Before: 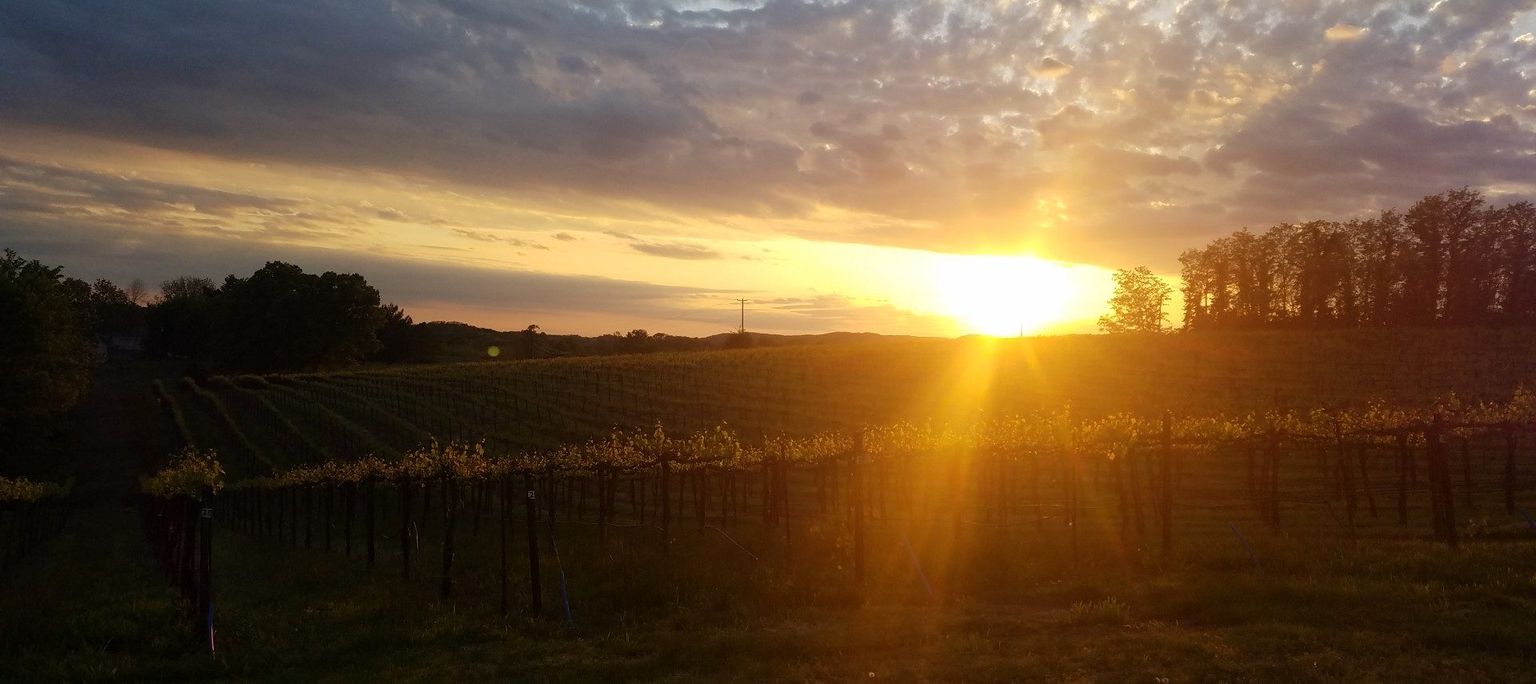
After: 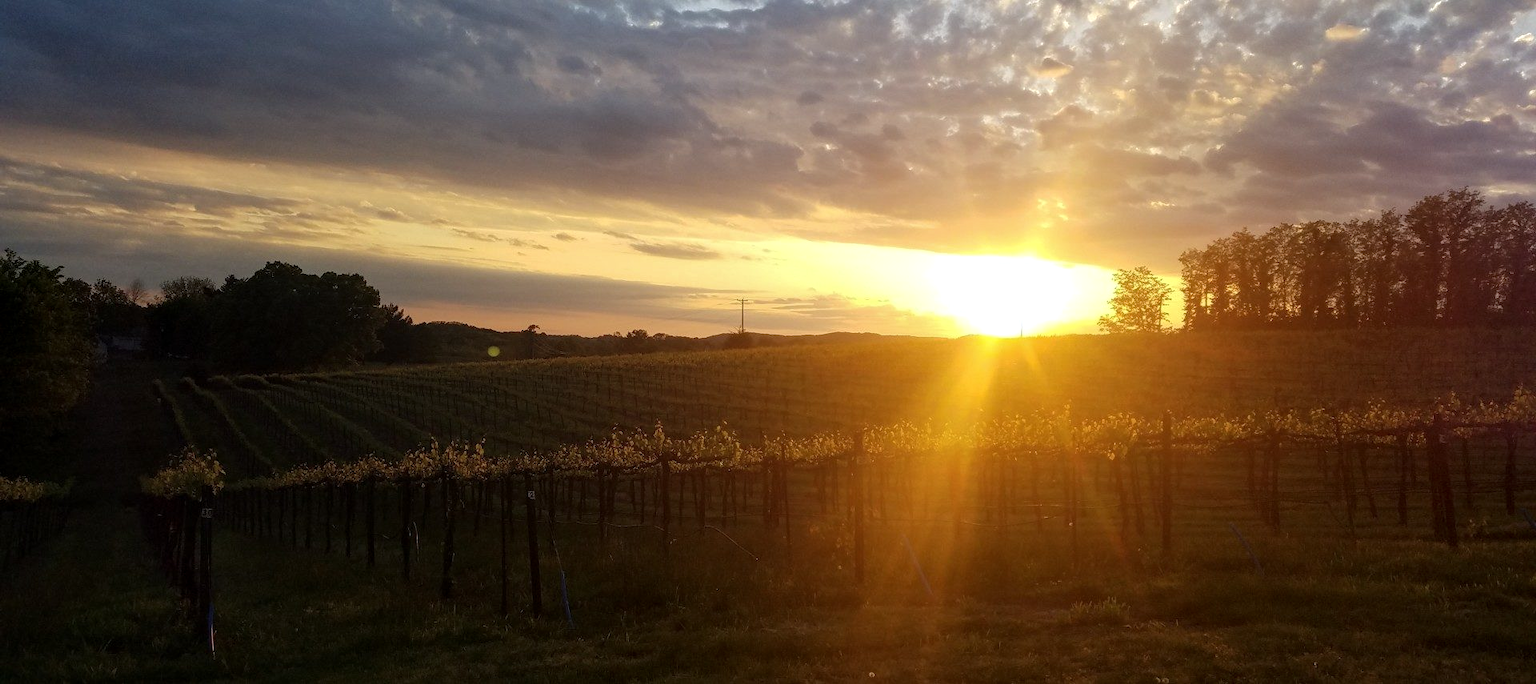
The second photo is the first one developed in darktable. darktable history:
local contrast: on, module defaults
white balance: red 0.982, blue 1.018
